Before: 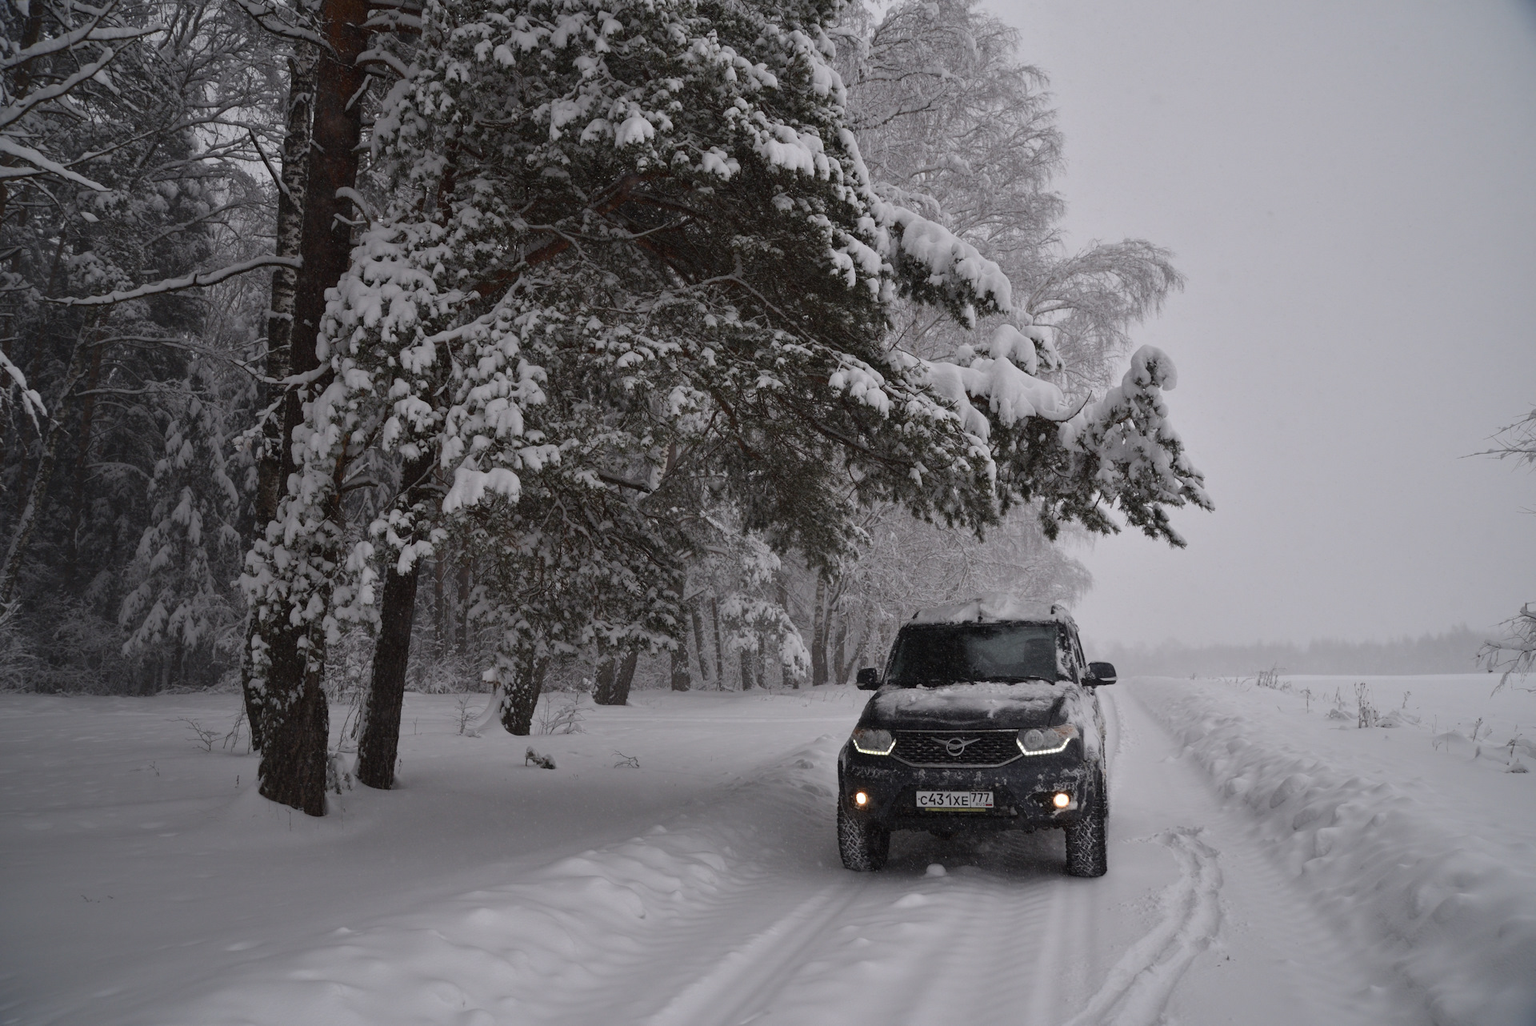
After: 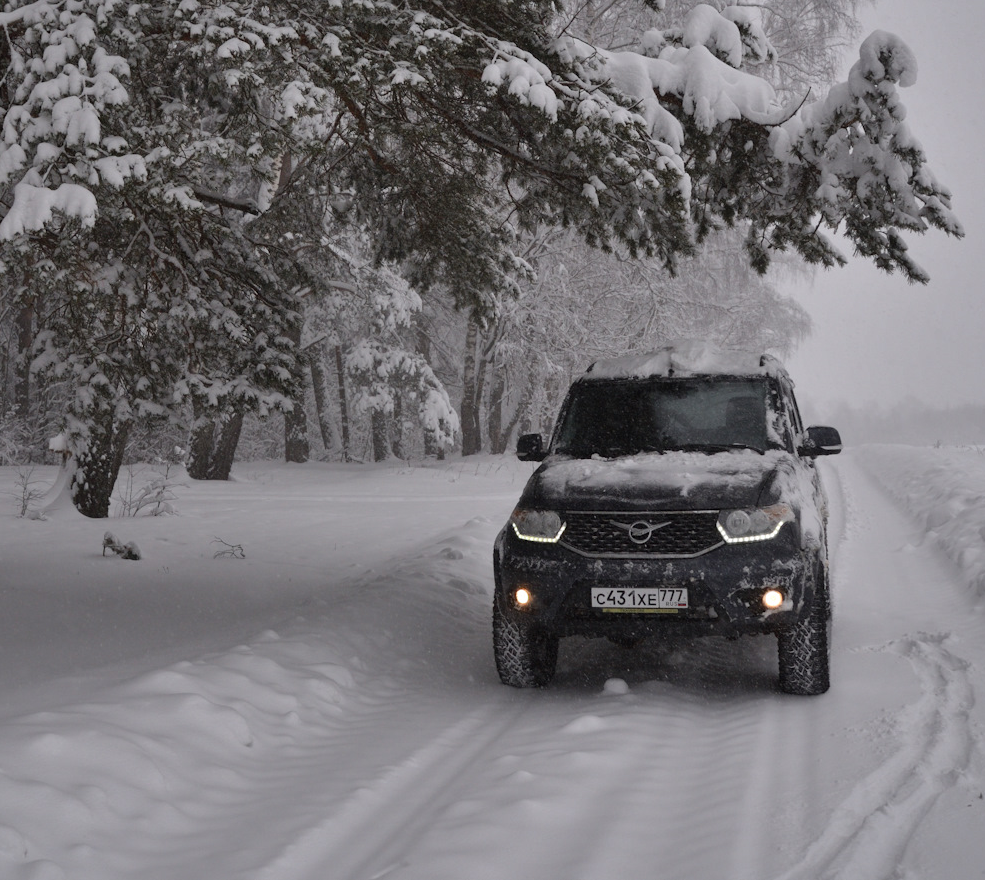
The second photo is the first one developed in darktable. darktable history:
shadows and highlights: soften with gaussian
tone equalizer: edges refinement/feathering 500, mask exposure compensation -1.57 EV, preserve details no
crop and rotate: left 28.861%, top 31.349%, right 19.805%
